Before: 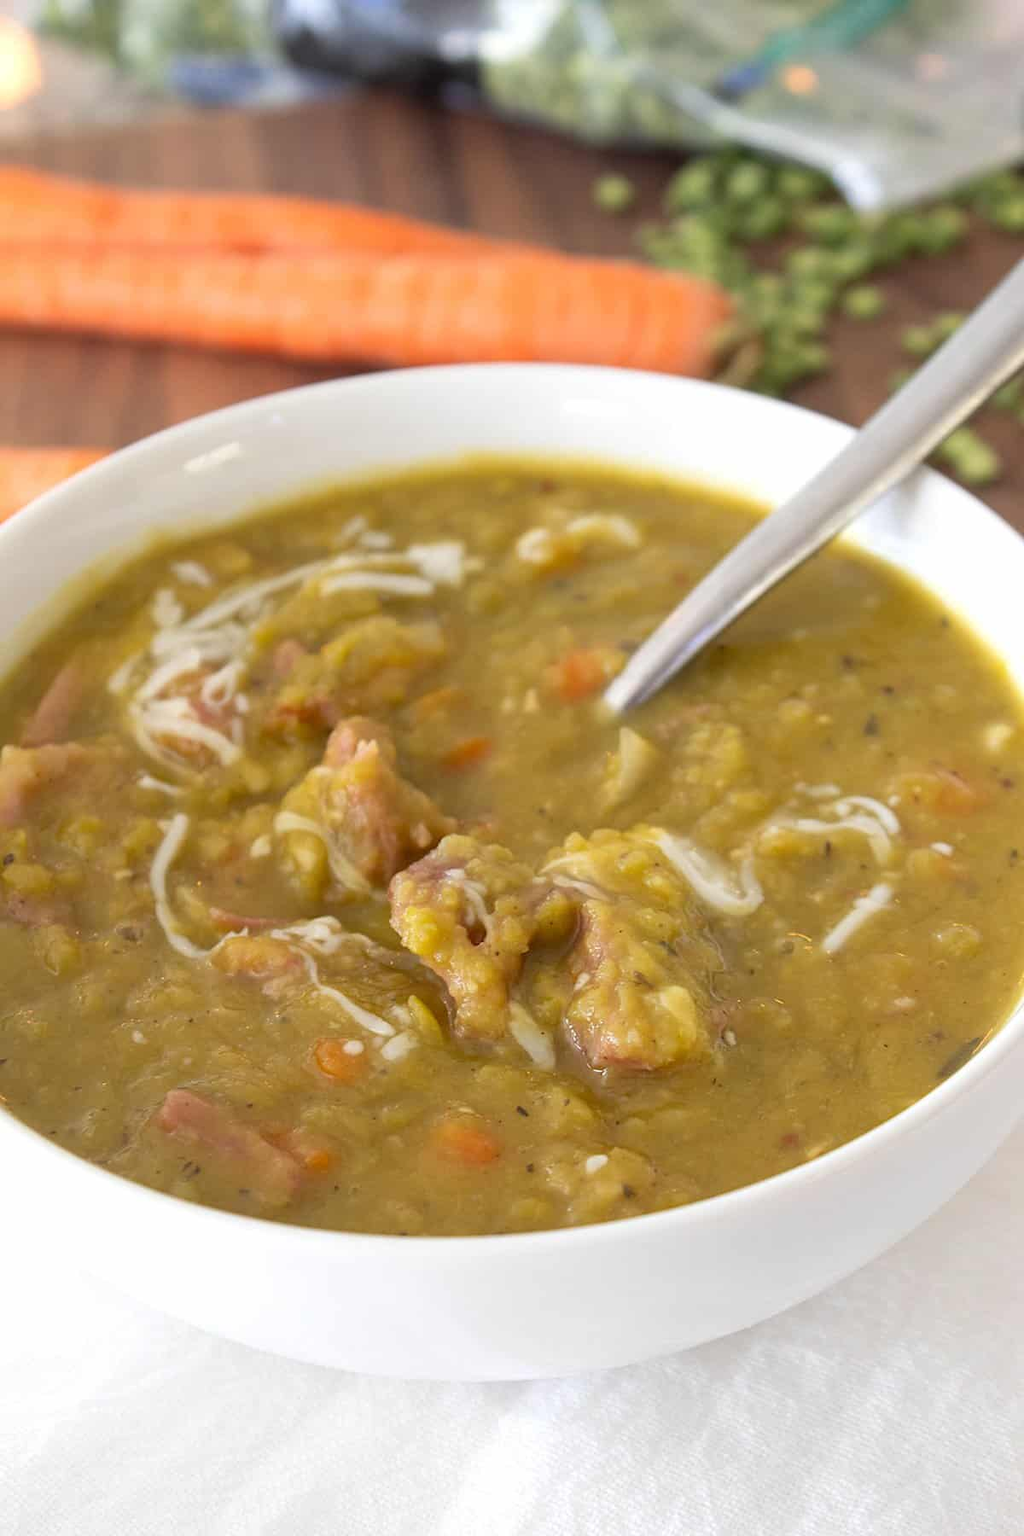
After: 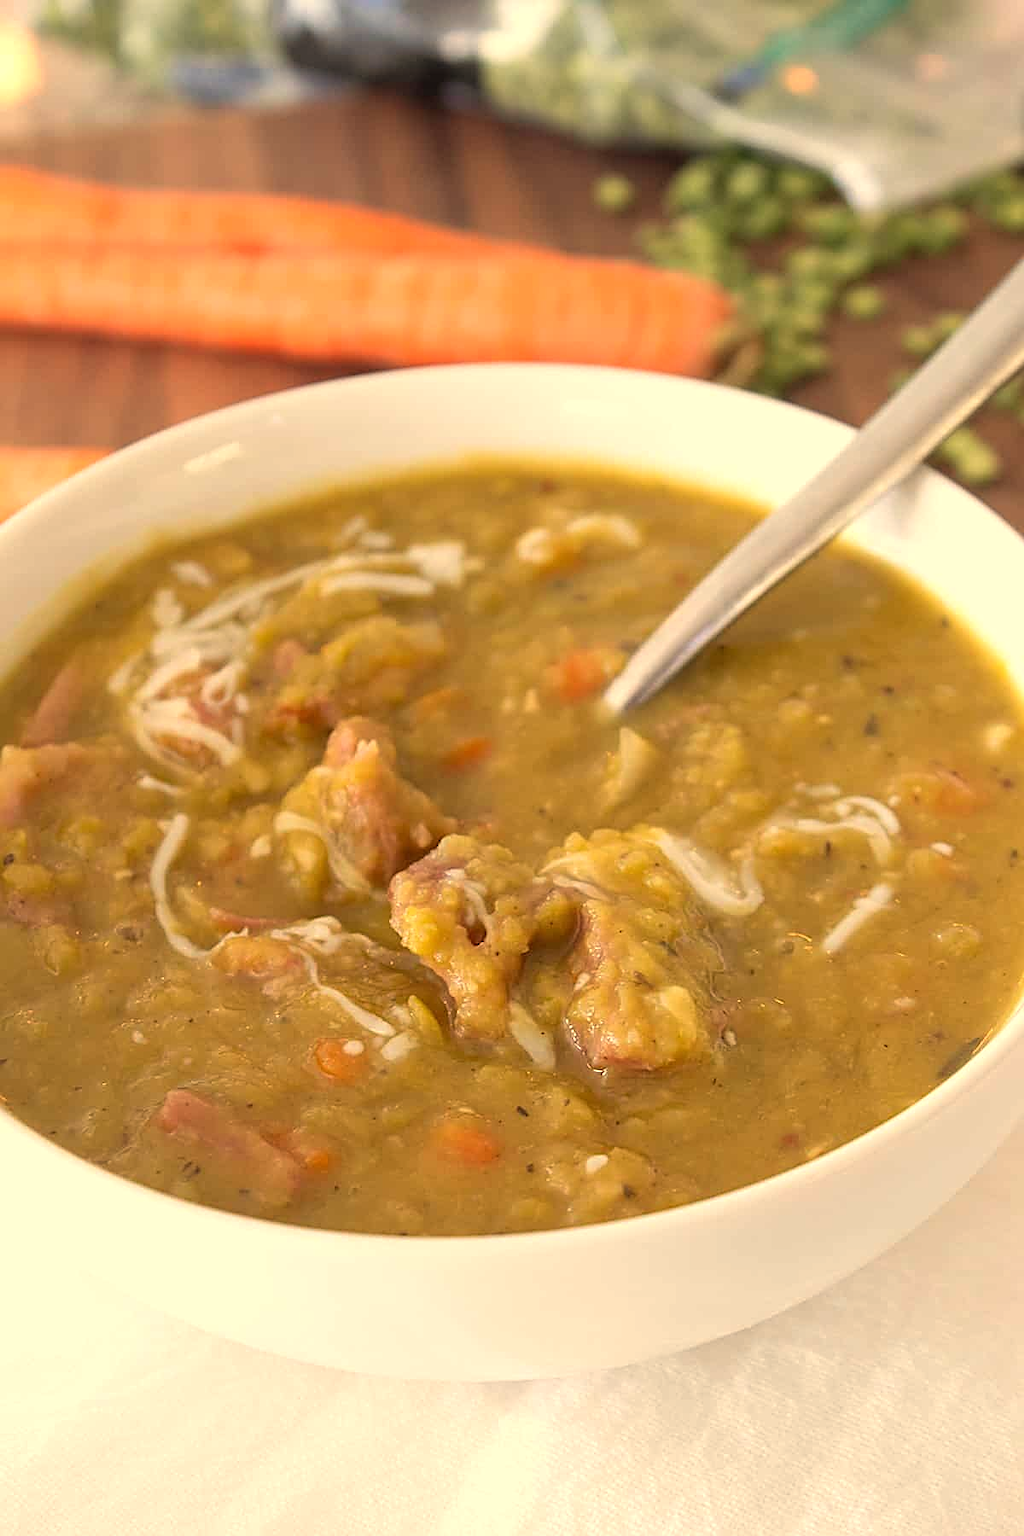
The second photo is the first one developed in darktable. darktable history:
white balance: red 1.123, blue 0.83
sharpen: on, module defaults
